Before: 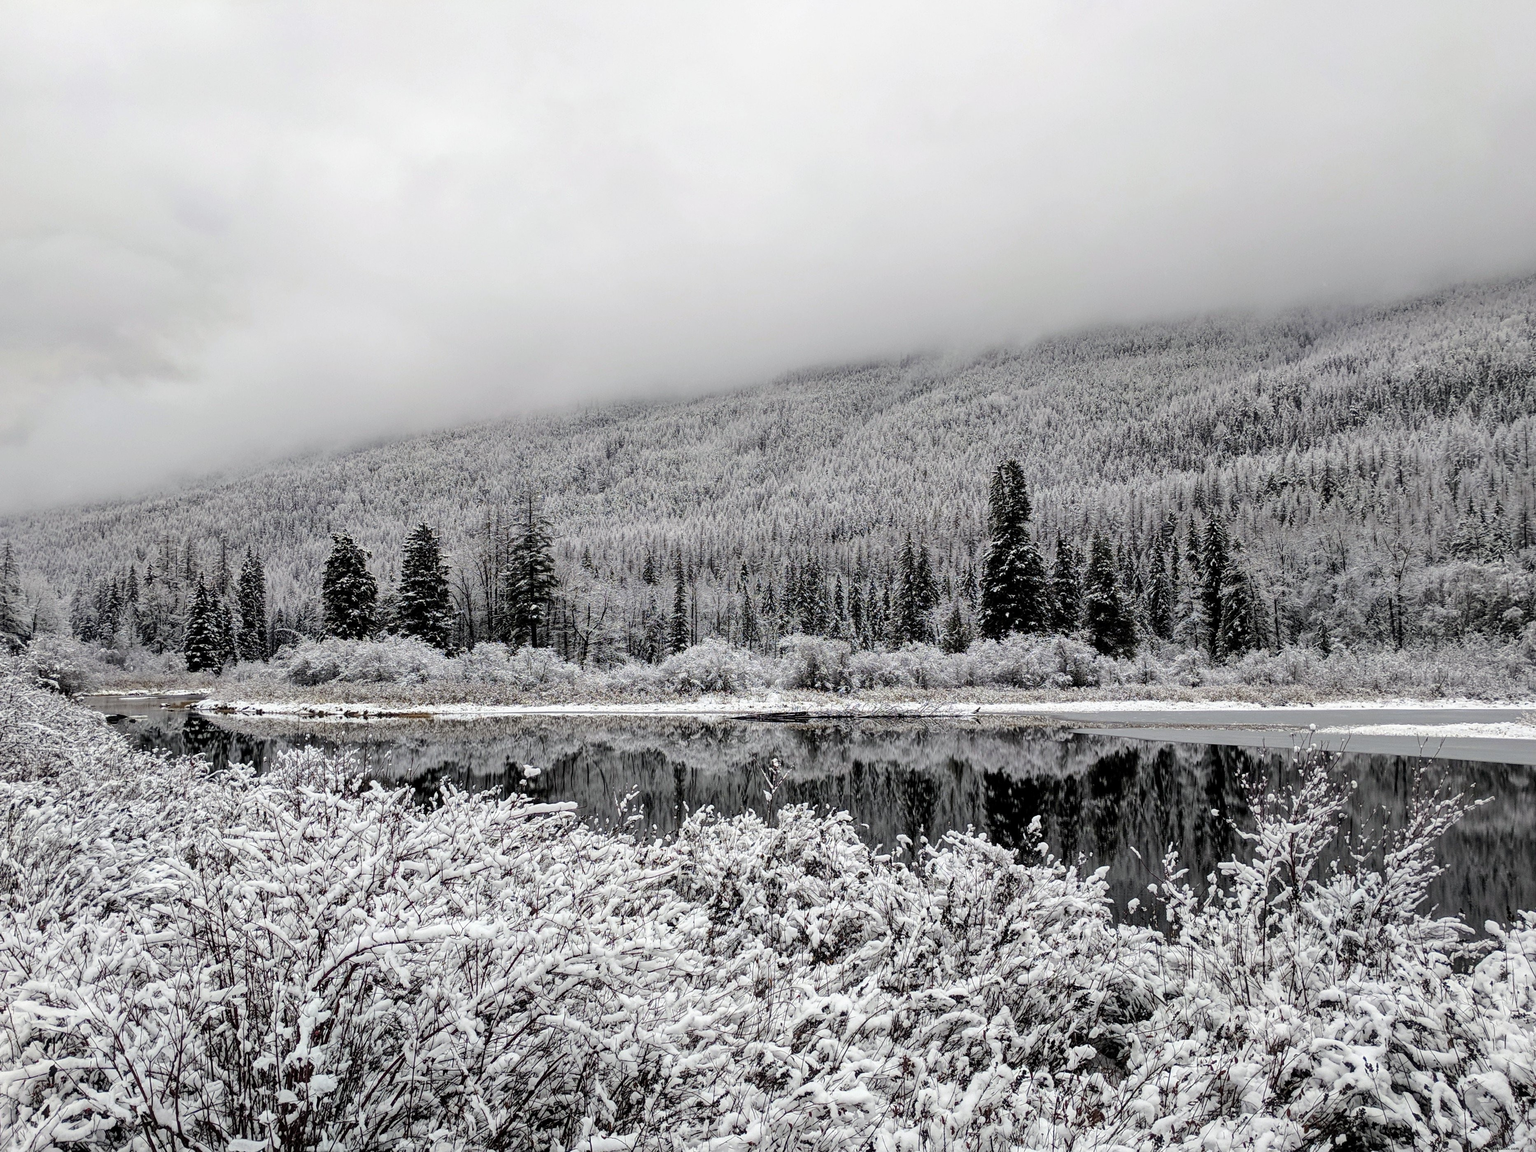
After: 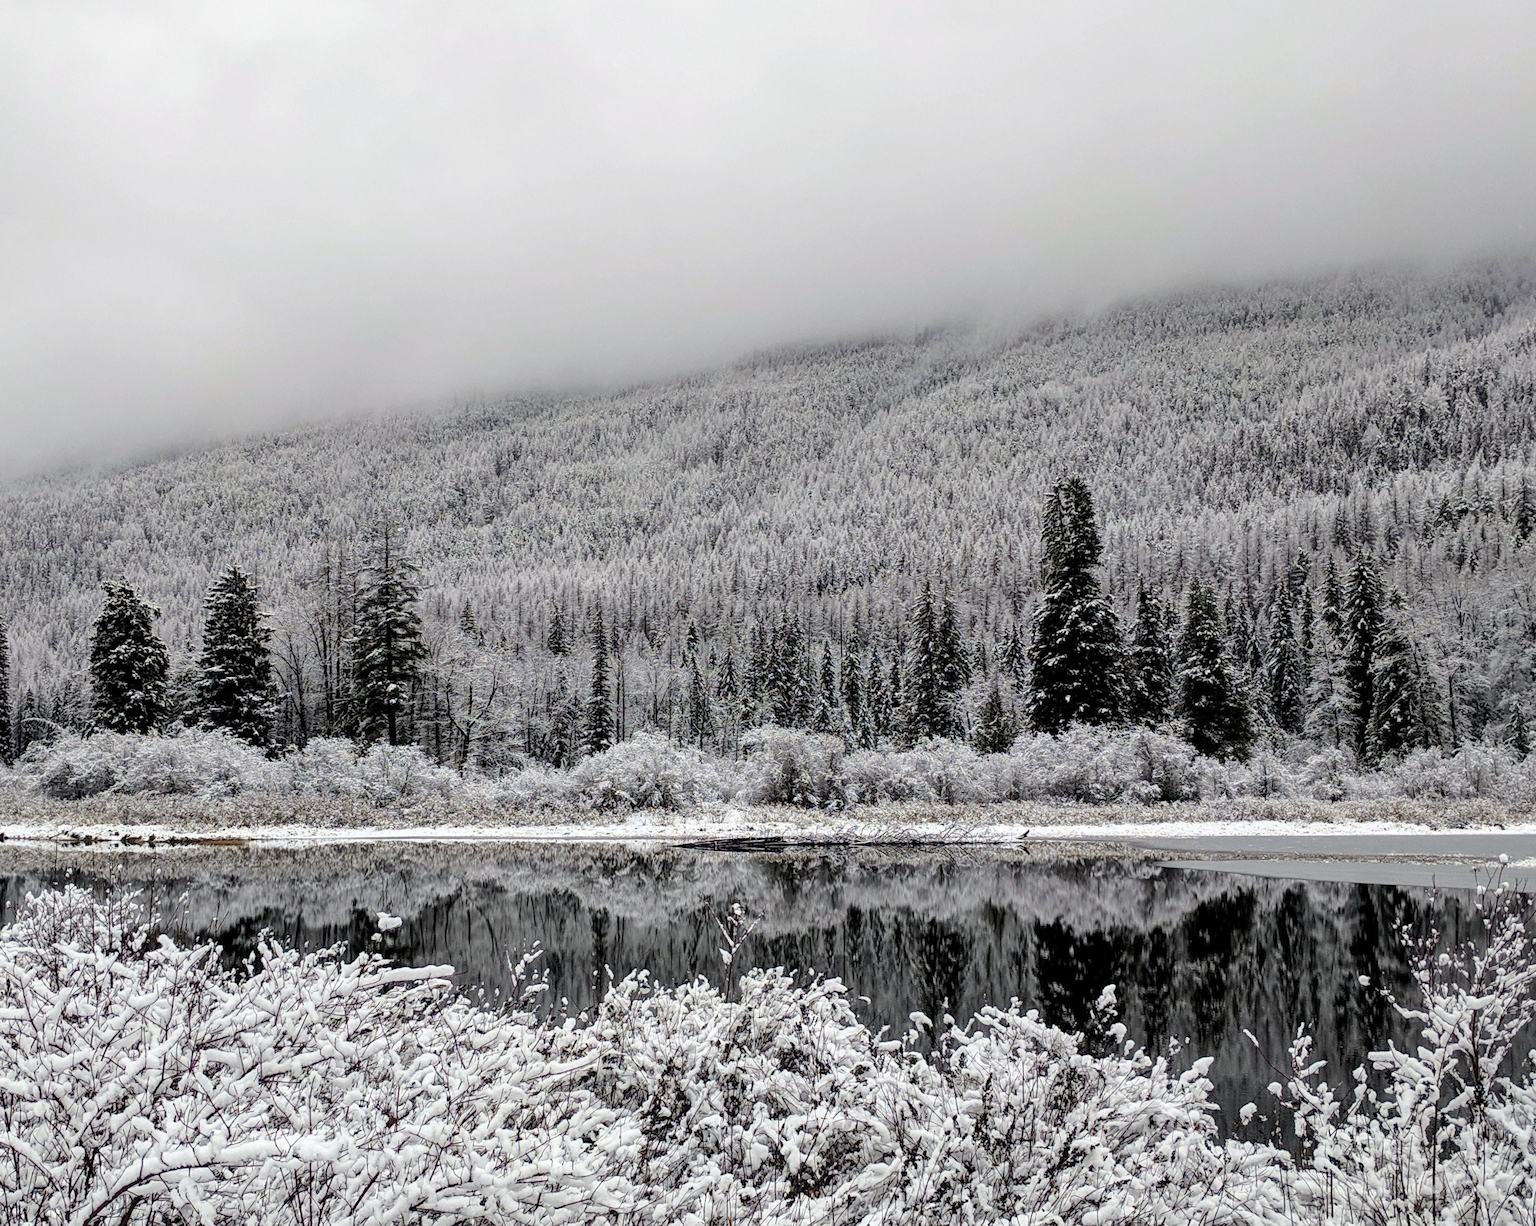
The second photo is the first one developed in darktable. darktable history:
crop and rotate: left 16.888%, top 10.92%, right 13.026%, bottom 14.472%
